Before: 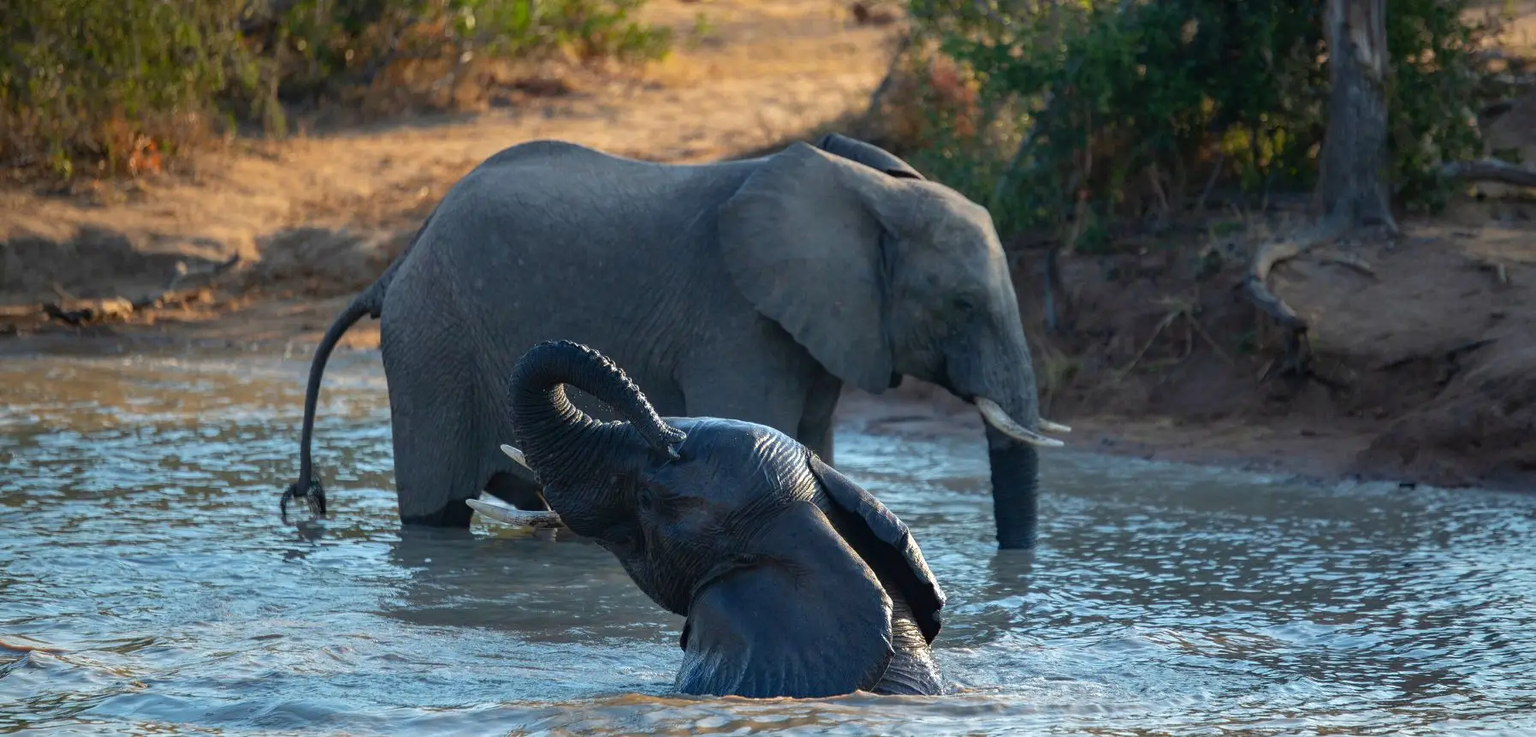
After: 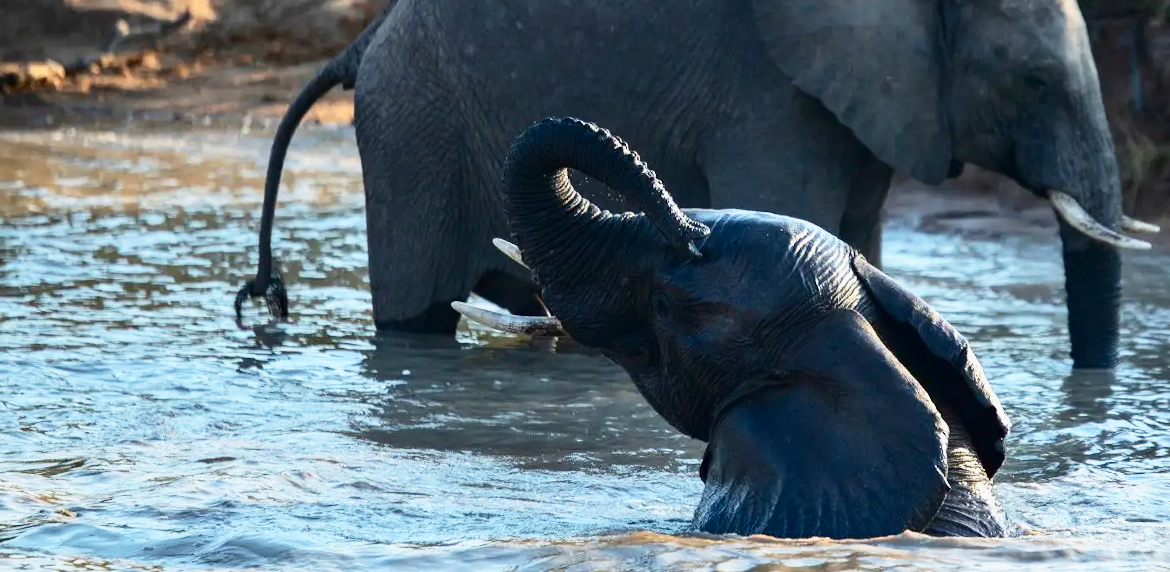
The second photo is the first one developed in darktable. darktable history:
contrast brightness saturation: contrast 0.28
crop and rotate: angle -0.747°, left 3.89%, top 31.73%, right 29.114%
base curve: curves: ch0 [(0, 0) (0.088, 0.125) (0.176, 0.251) (0.354, 0.501) (0.613, 0.749) (1, 0.877)], preserve colors none
